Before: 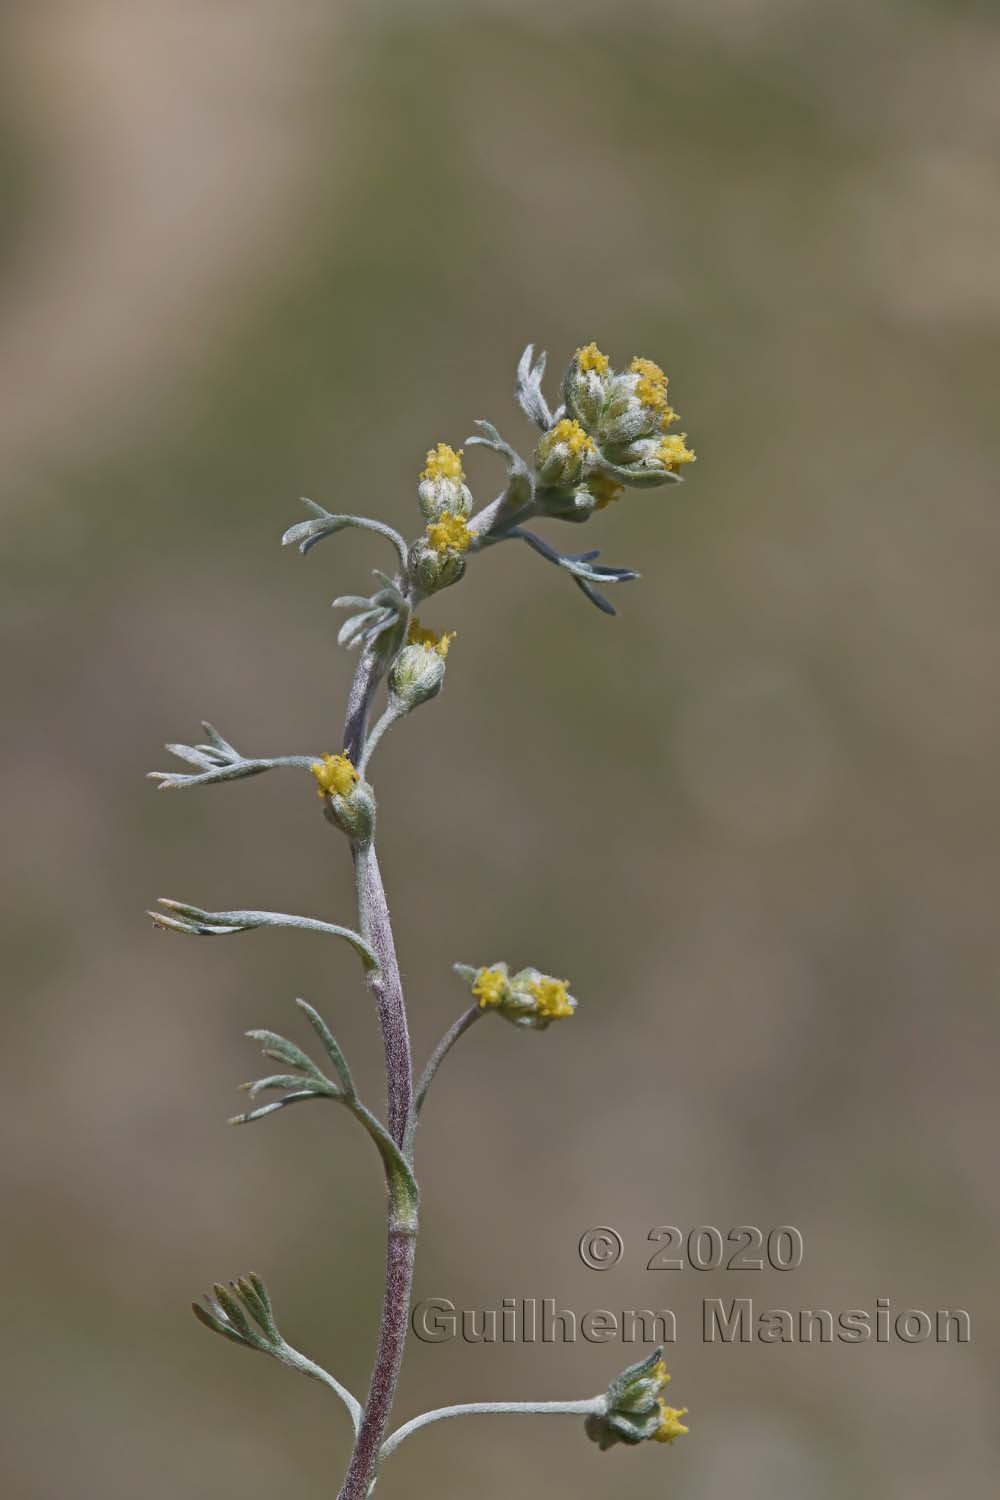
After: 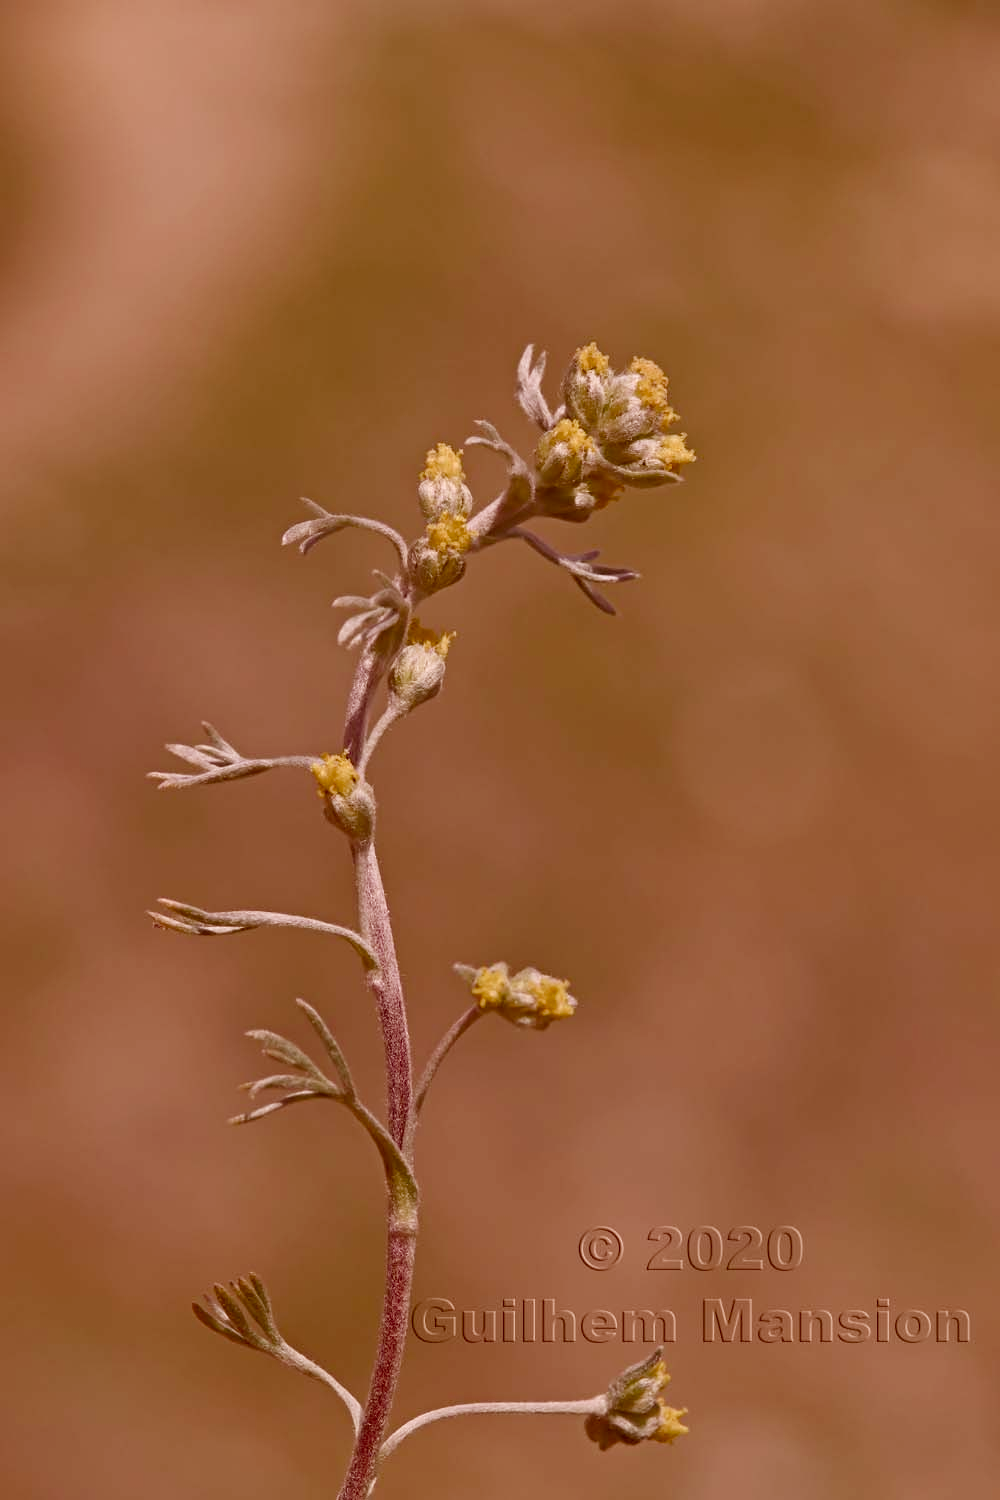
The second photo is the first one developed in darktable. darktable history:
color correction: highlights a* 9.32, highlights b* 8.59, shadows a* 39.24, shadows b* 39.87, saturation 0.823
color balance rgb: perceptual saturation grading › global saturation 20%, perceptual saturation grading › highlights -49.435%, perceptual saturation grading › shadows 24.33%, global vibrance 14.826%
